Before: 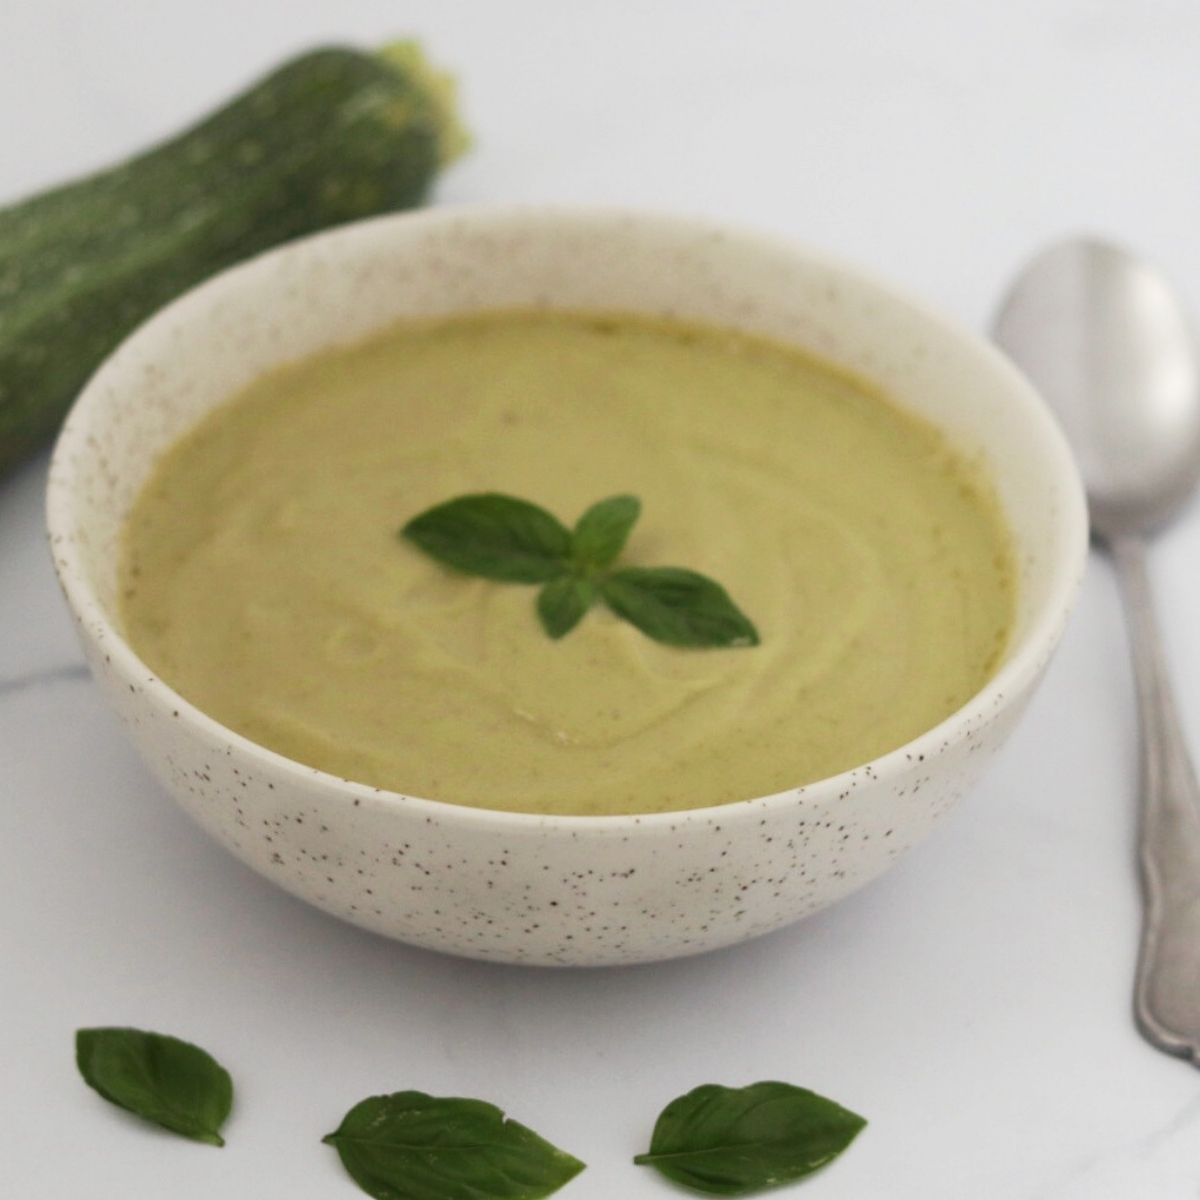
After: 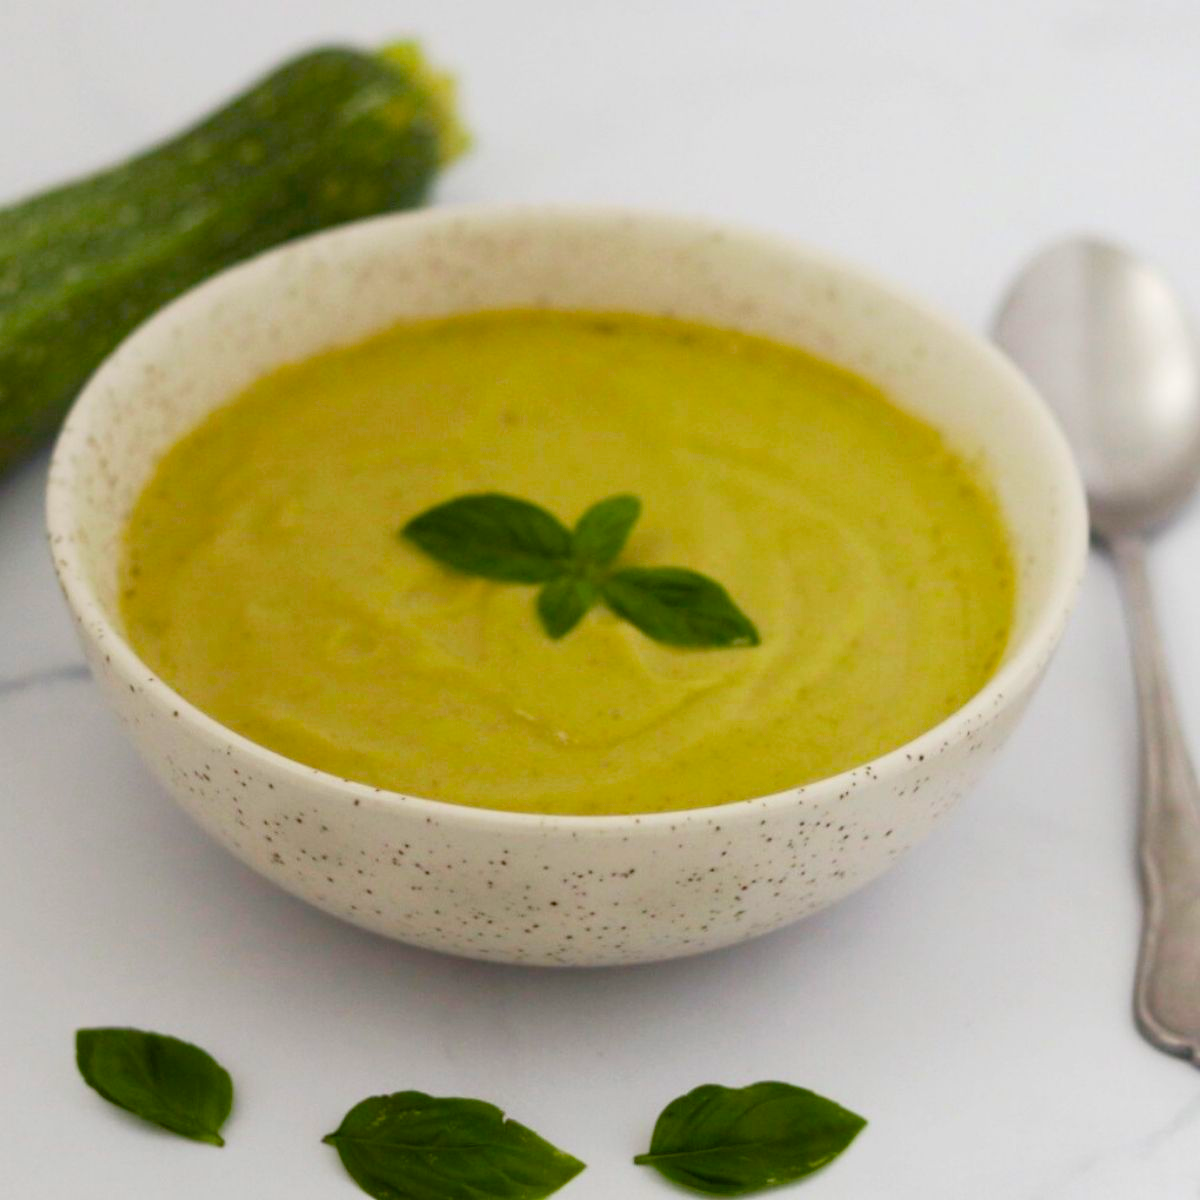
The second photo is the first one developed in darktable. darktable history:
color balance rgb: global offset › luminance -0.512%, linear chroma grading › global chroma 9.806%, perceptual saturation grading › global saturation 36.464%, perceptual saturation grading › shadows 34.613%
